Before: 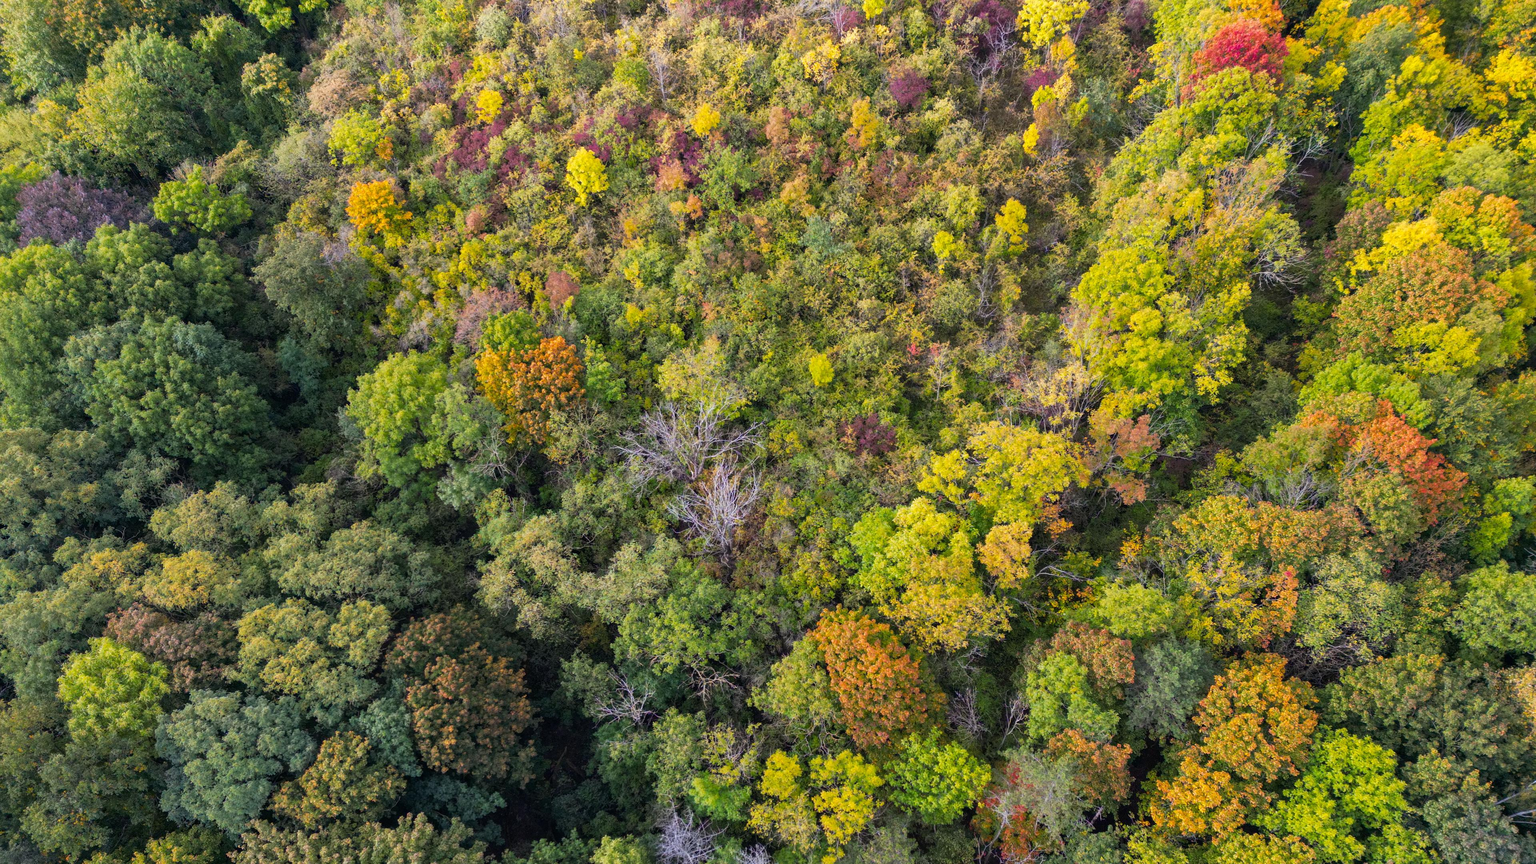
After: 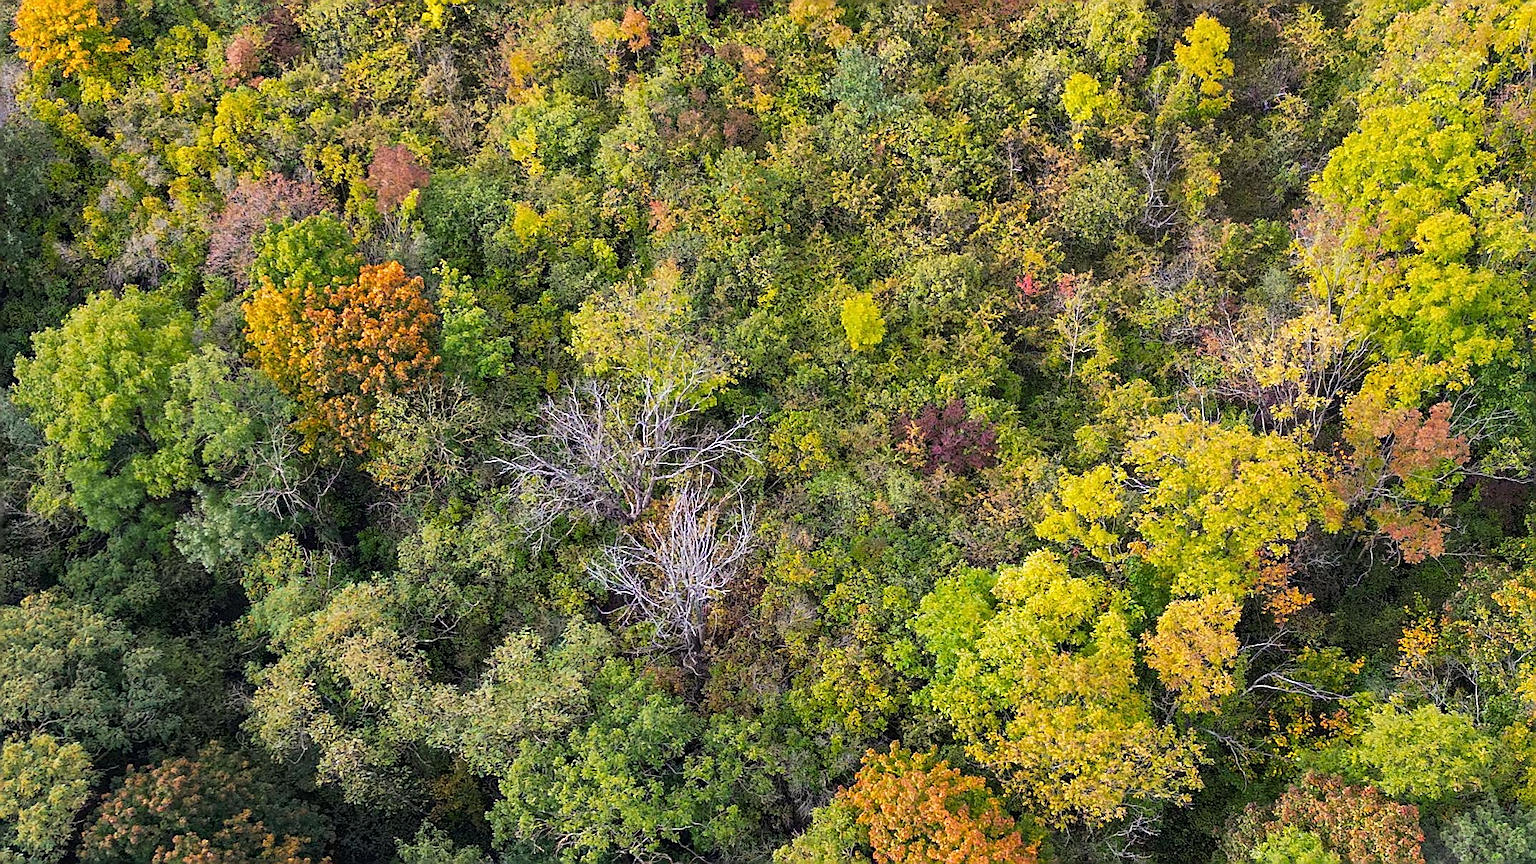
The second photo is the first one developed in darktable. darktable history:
sharpen: radius 1.685, amount 1.294
crop and rotate: left 22.13%, top 22.054%, right 22.026%, bottom 22.102%
